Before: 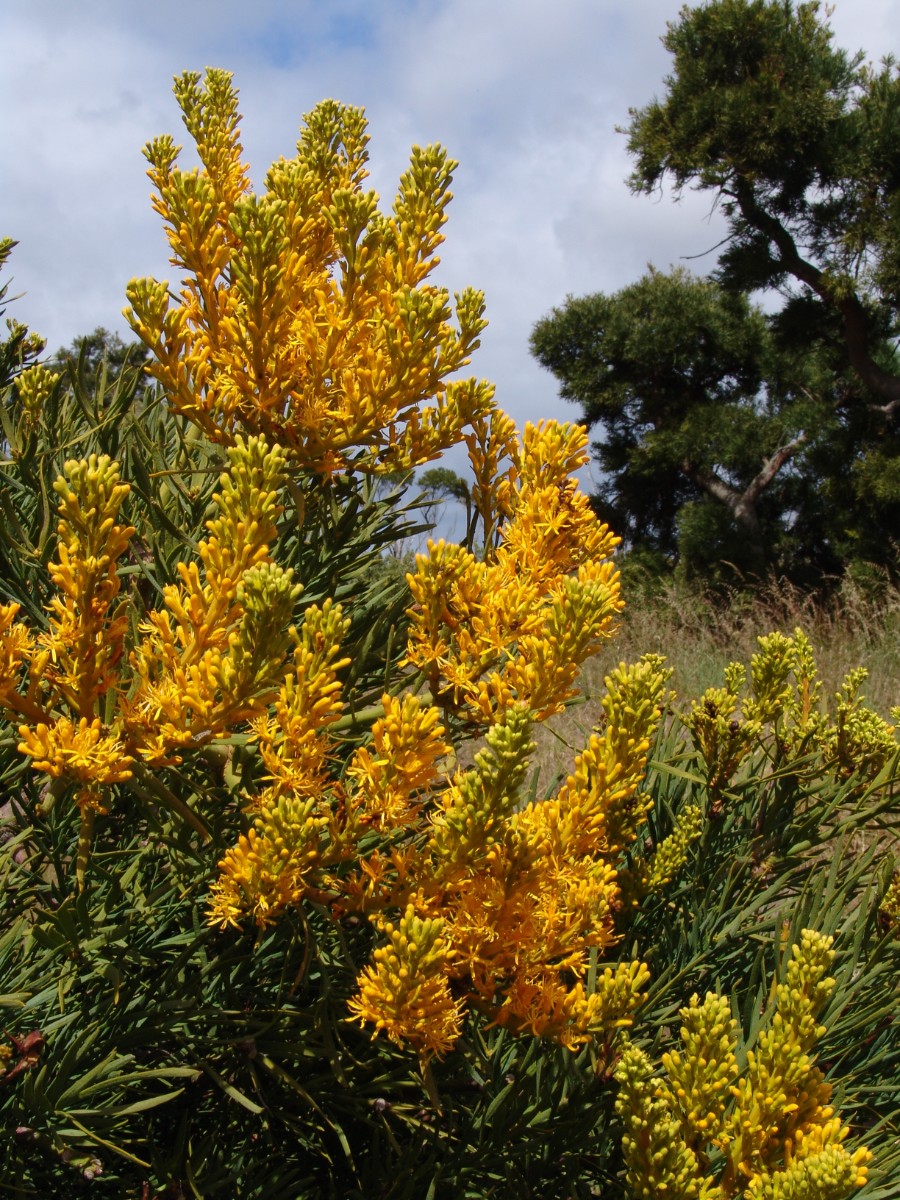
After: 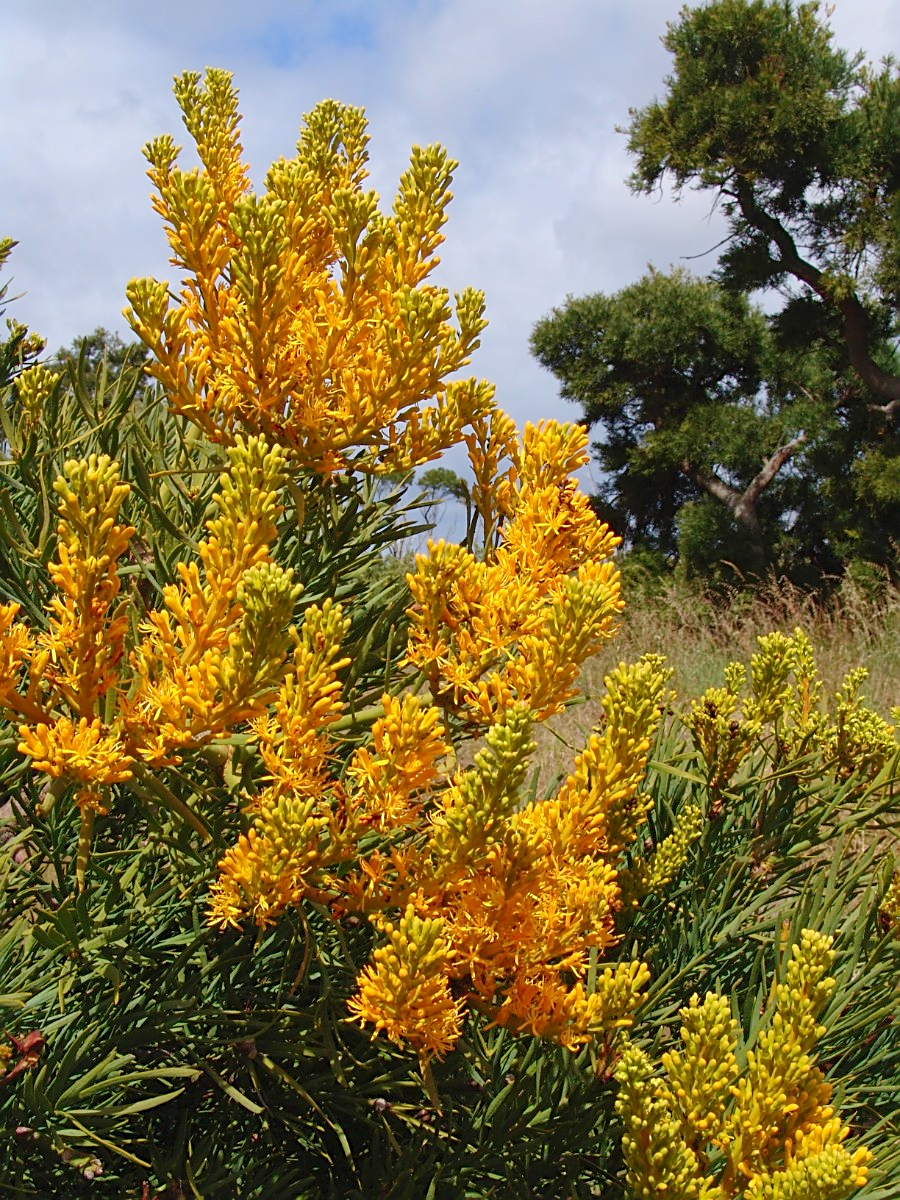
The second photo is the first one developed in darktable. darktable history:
shadows and highlights: shadows 25.84, highlights -25.95
tone equalizer: edges refinement/feathering 500, mask exposure compensation -1.57 EV, preserve details guided filter
sharpen: on, module defaults
levels: black 8.51%, levels [0, 0.445, 1]
